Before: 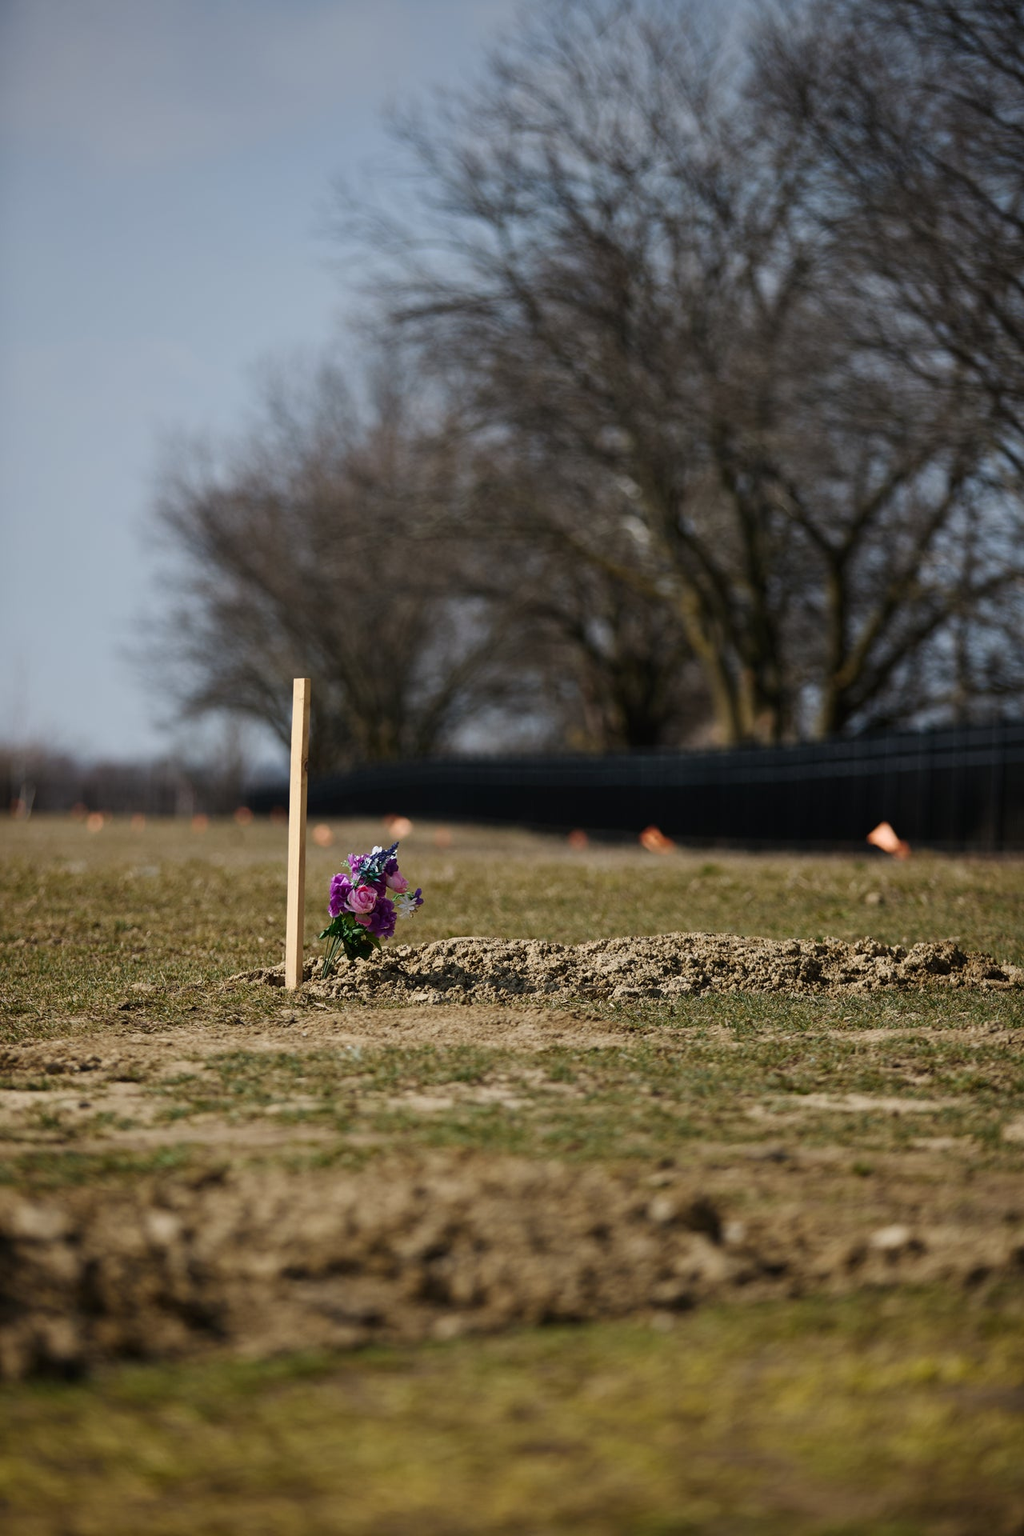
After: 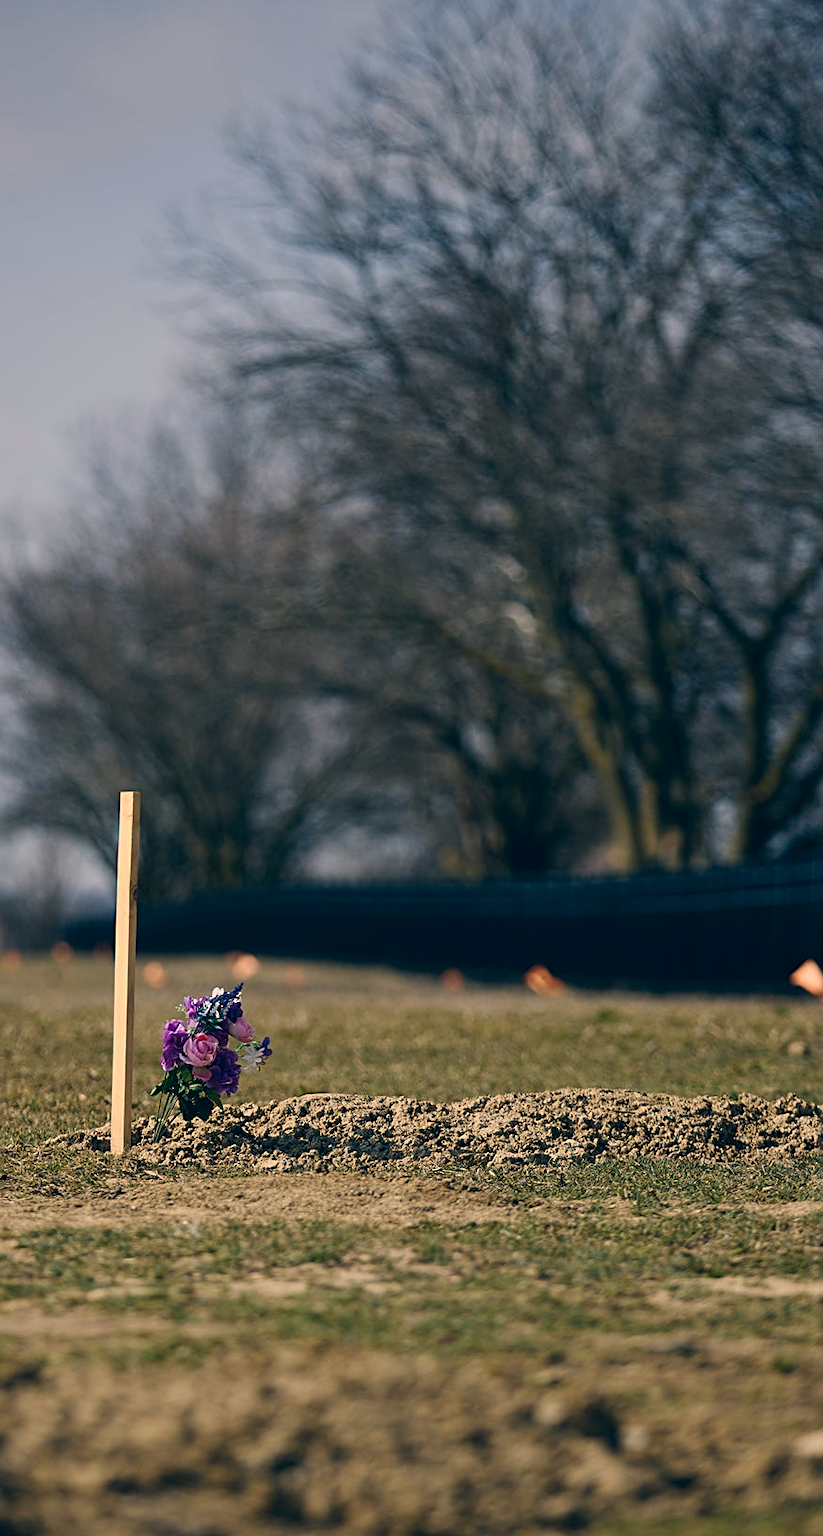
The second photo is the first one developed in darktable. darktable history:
color correction: highlights a* 10.37, highlights b* 14.1, shadows a* -10.35, shadows b* -14.8
sharpen: on, module defaults
crop: left 18.61%, right 12.043%, bottom 14.286%
